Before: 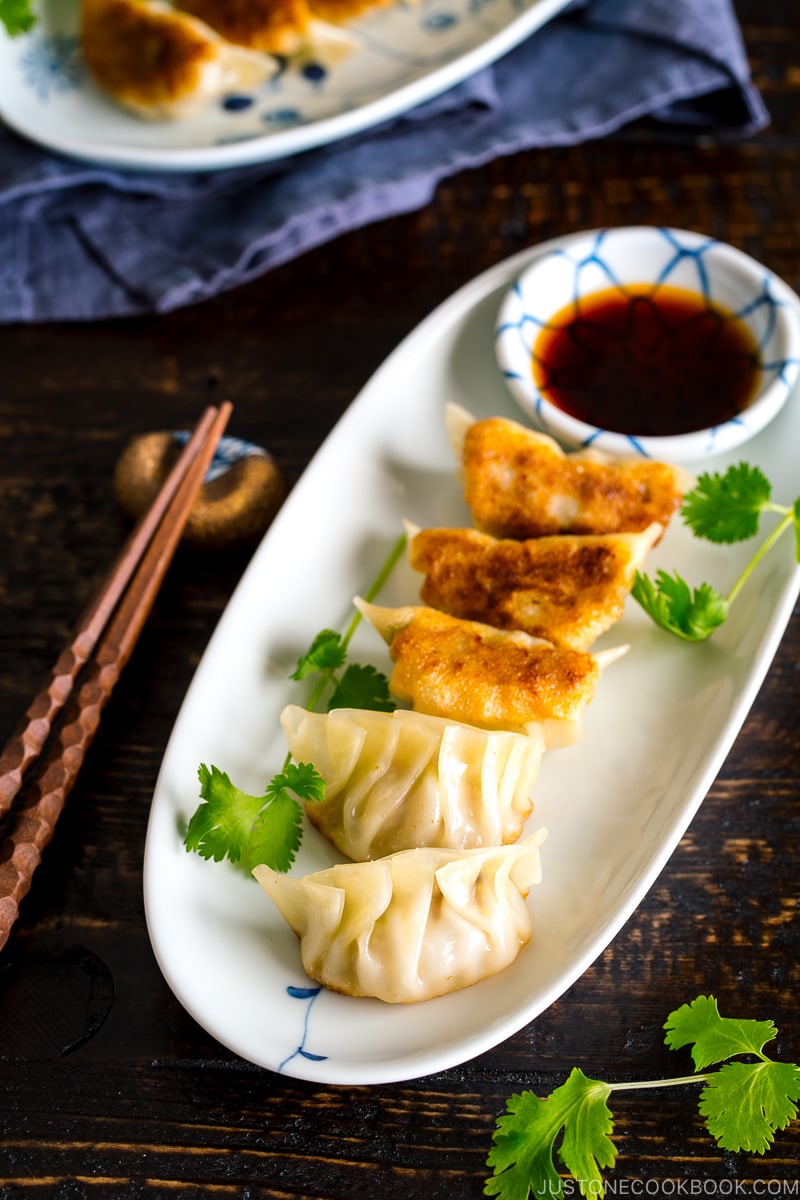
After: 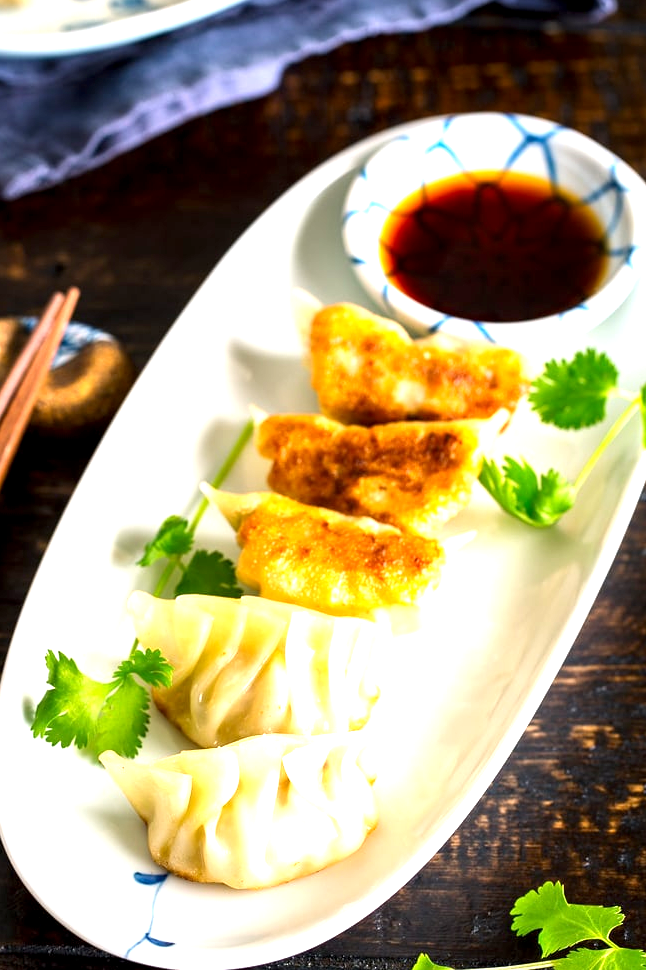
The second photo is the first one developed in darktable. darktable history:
crop: left 19.159%, top 9.58%, bottom 9.58%
exposure: black level correction 0.001, exposure 1.116 EV, compensate highlight preservation false
